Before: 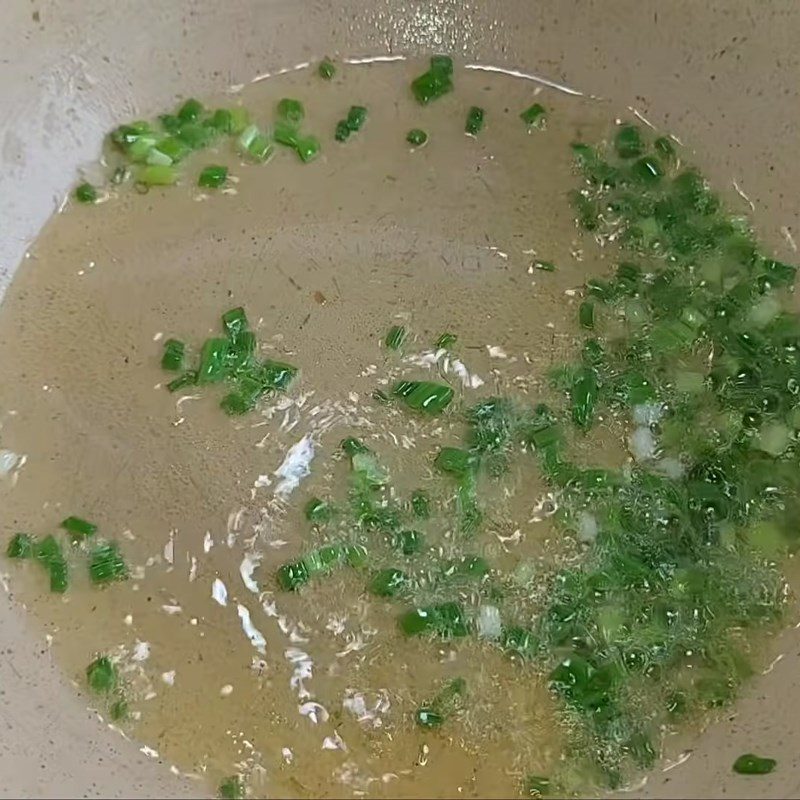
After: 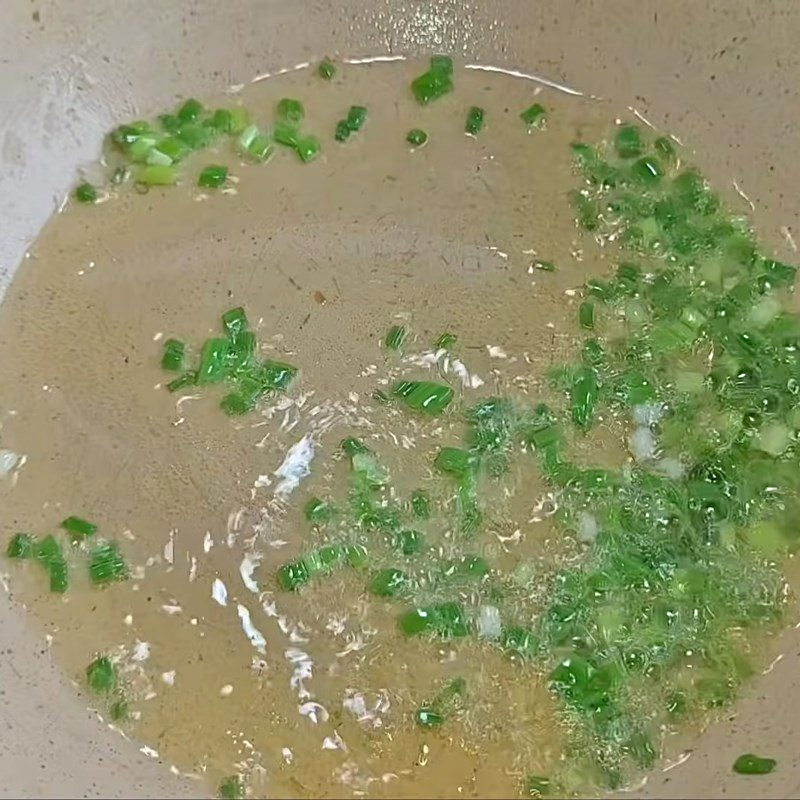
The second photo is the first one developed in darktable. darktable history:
tone equalizer: -7 EV 0.14 EV, -6 EV 0.623 EV, -5 EV 1.17 EV, -4 EV 1.33 EV, -3 EV 1.18 EV, -2 EV 0.6 EV, -1 EV 0.152 EV
